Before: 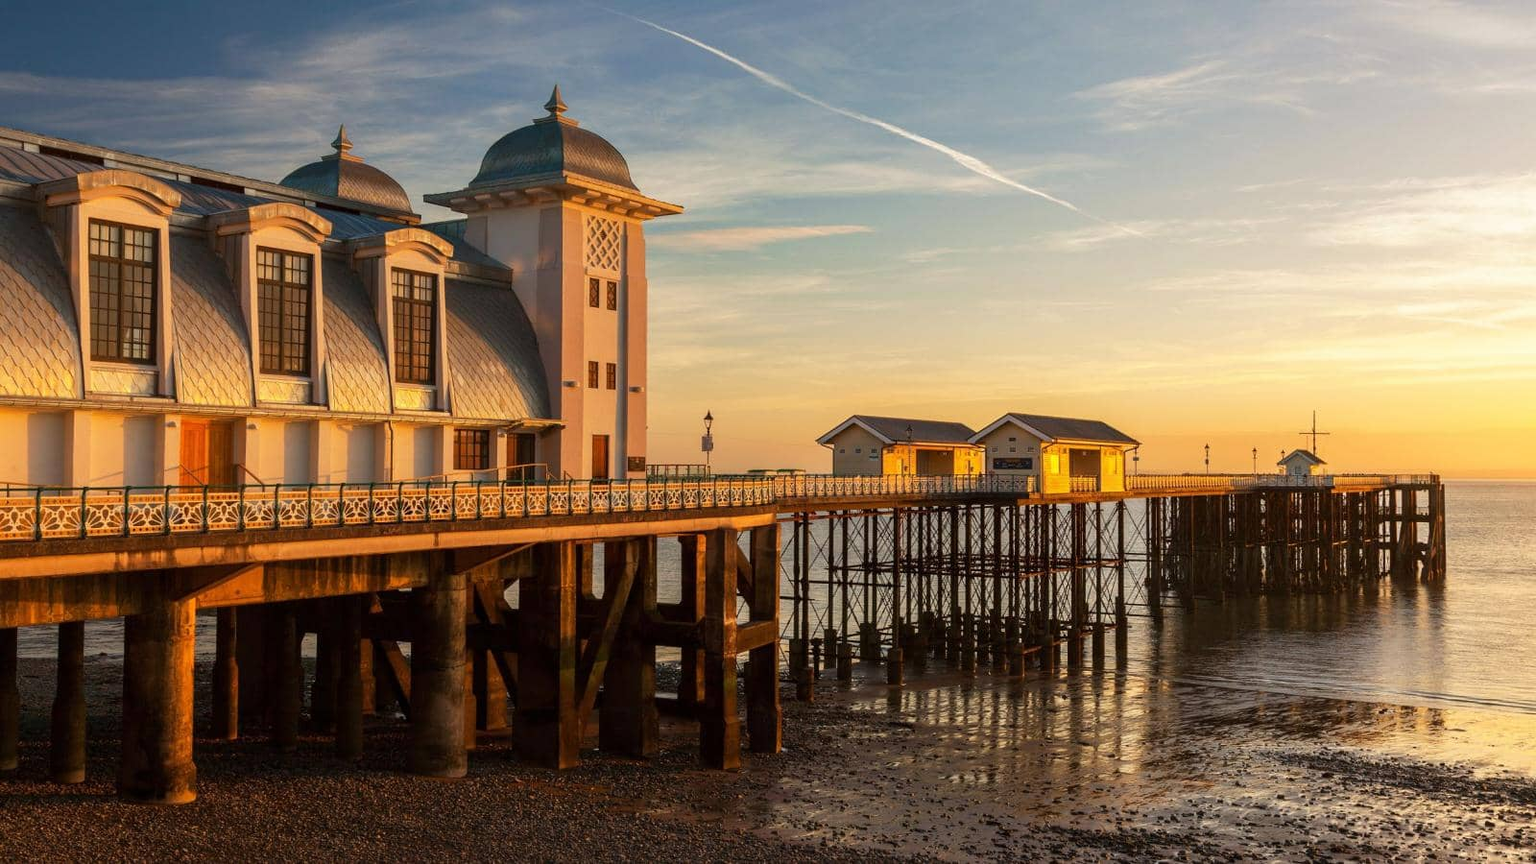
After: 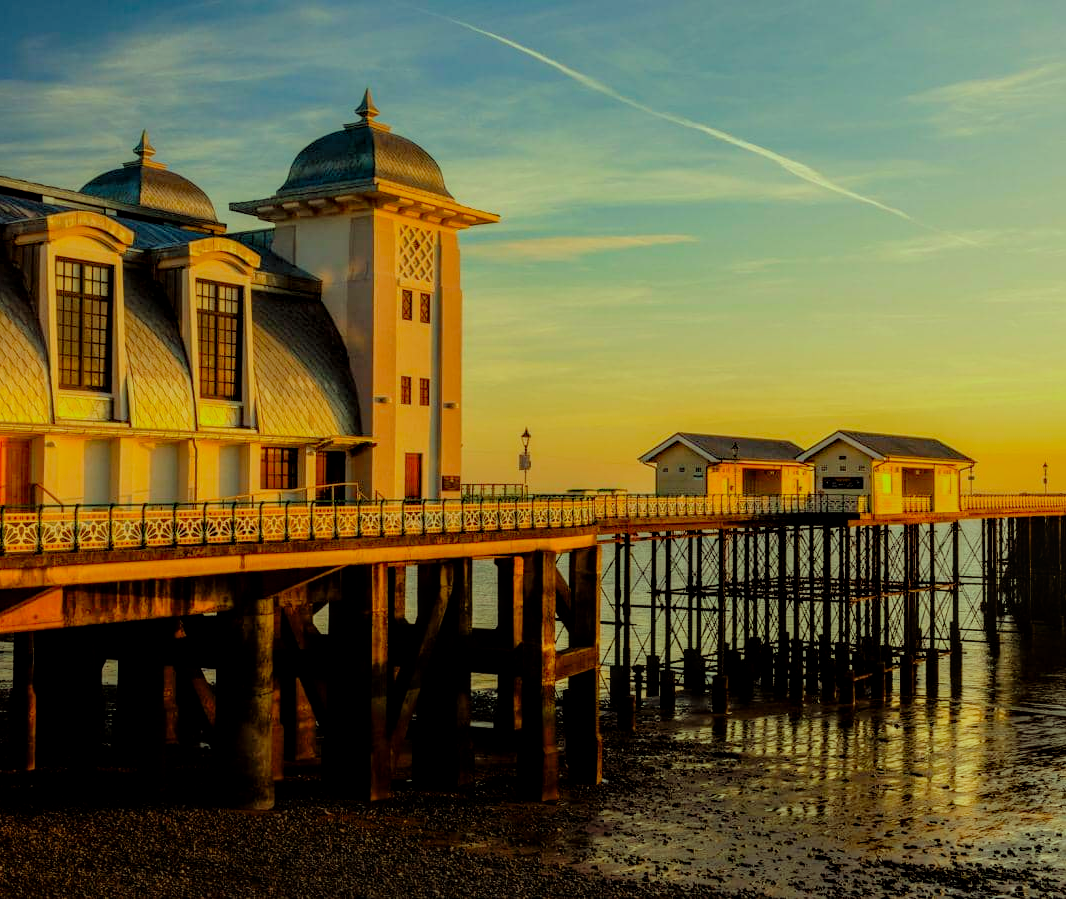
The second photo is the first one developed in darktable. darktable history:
tone curve: curves: ch0 [(0, 0) (0.045, 0.074) (0.883, 0.858) (1, 1)]; ch1 [(0, 0) (0.149, 0.074) (0.379, 0.327) (0.427, 0.401) (0.489, 0.479) (0.505, 0.515) (0.537, 0.573) (0.563, 0.599) (1, 1)]; ch2 [(0, 0) (0.307, 0.298) (0.388, 0.375) (0.443, 0.456) (0.485, 0.492) (1, 1)], preserve colors none
exposure: black level correction 0, exposure -0.816 EV, compensate highlight preservation false
local contrast: on, module defaults
tone equalizer: -8 EV -1.07 EV, -7 EV -0.976 EV, -6 EV -0.906 EV, -5 EV -0.552 EV, -3 EV 0.606 EV, -2 EV 0.844 EV, -1 EV 0.995 EV, +0 EV 1.07 EV
color correction: highlights a* -11.08, highlights b* 9.92, saturation 1.71
crop and rotate: left 13.353%, right 20.003%
shadows and highlights: shadows 24.95, highlights -23.27
filmic rgb: black relative exposure -7.65 EV, white relative exposure 4.56 EV, hardness 3.61
